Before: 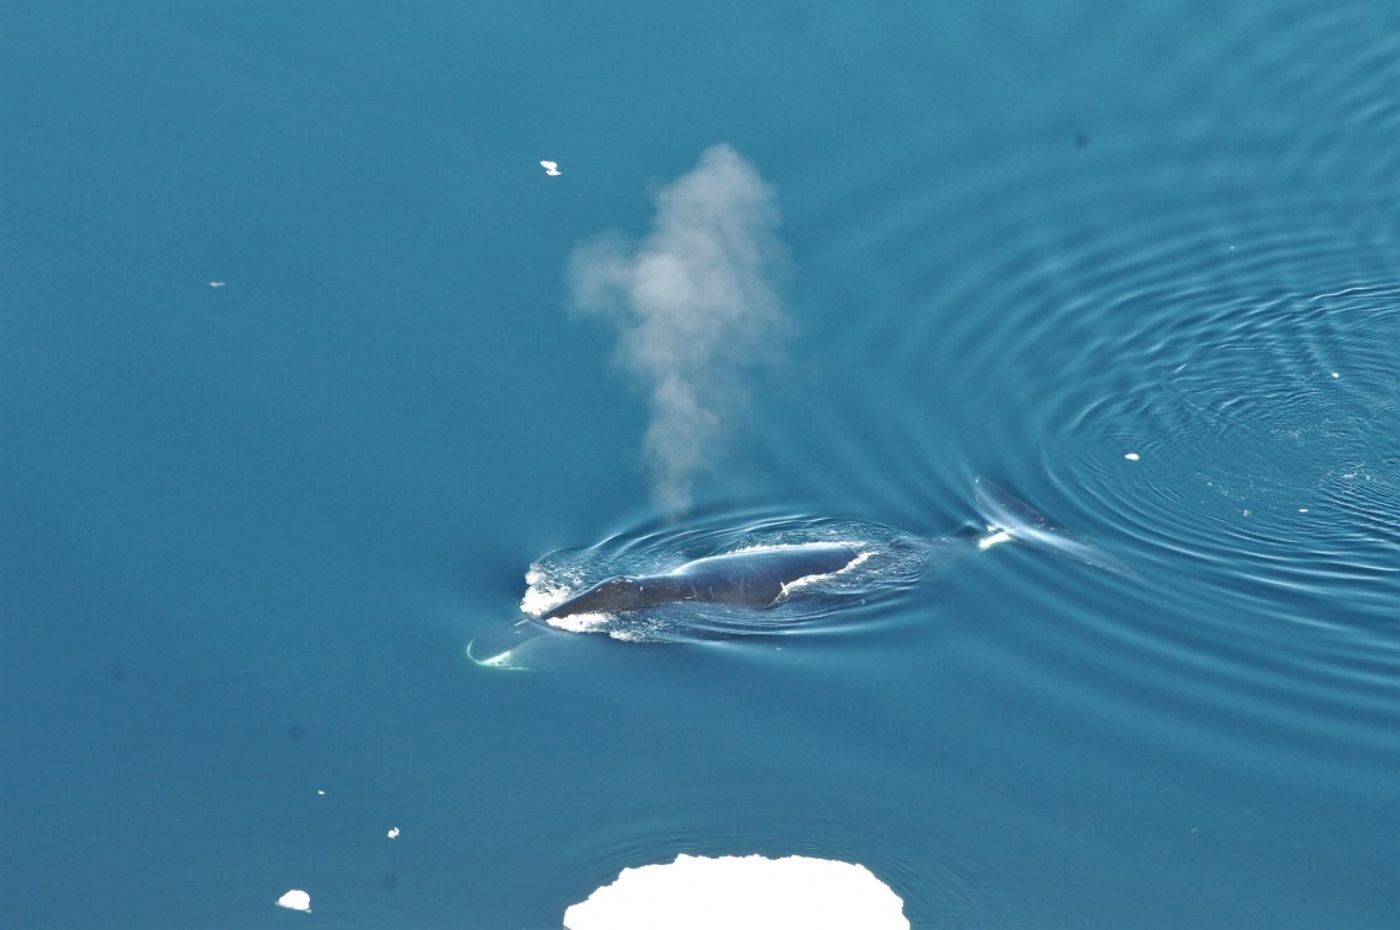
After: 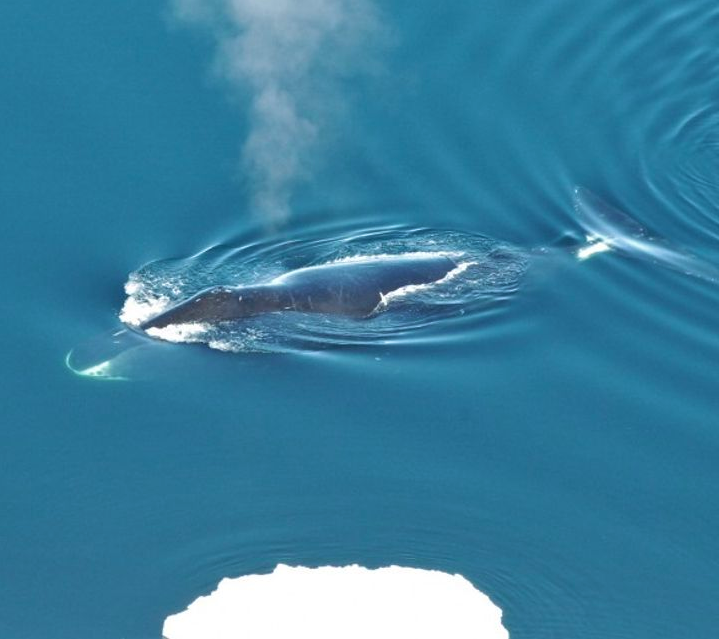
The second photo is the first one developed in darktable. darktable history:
velvia: on, module defaults
crop and rotate: left 28.781%, top 31.245%, right 19.823%
